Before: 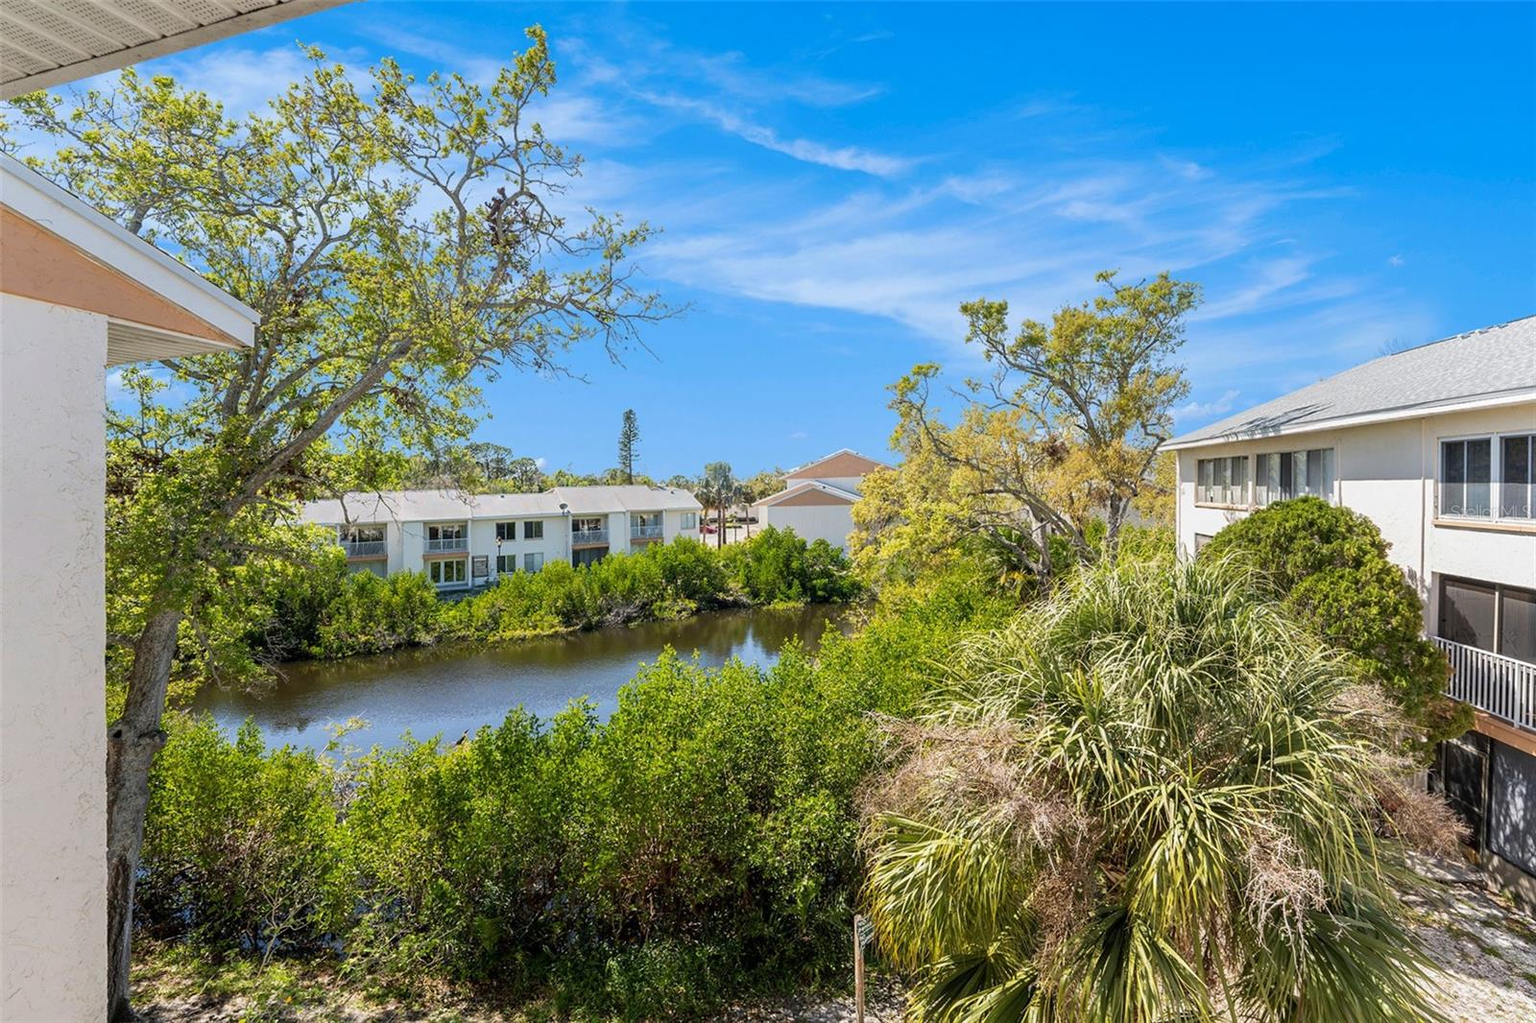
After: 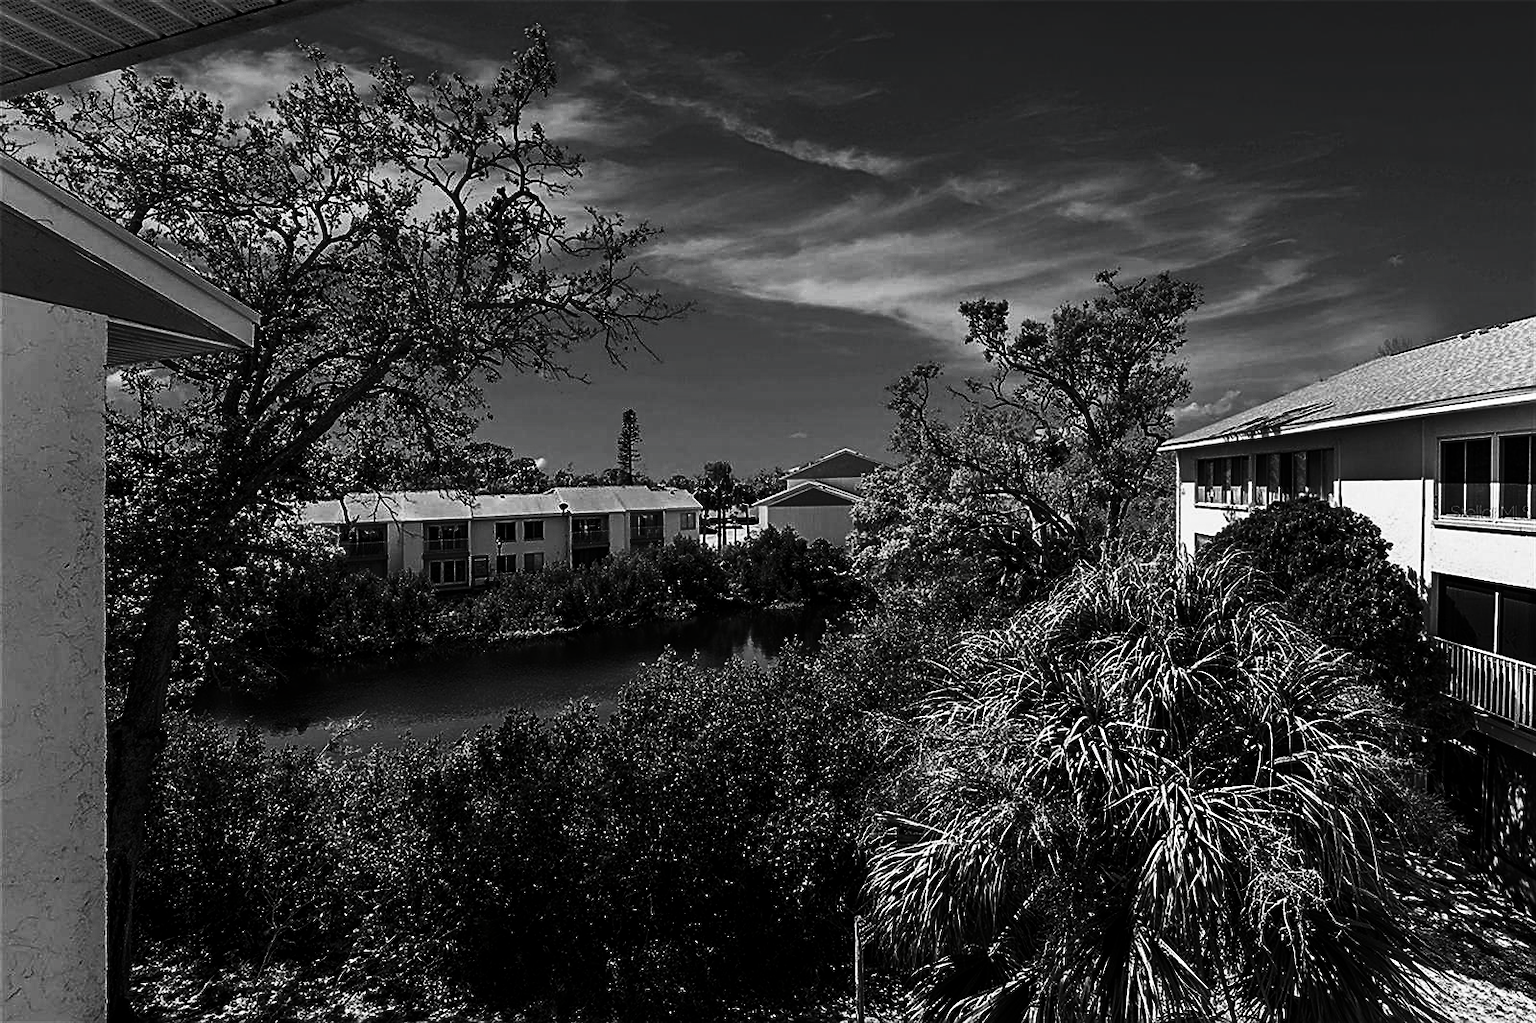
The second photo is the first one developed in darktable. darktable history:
contrast brightness saturation: contrast 0.018, brightness -0.998, saturation -0.984
sharpen: on, module defaults
tone curve: curves: ch0 [(0, 0) (0.187, 0.12) (0.384, 0.363) (0.577, 0.681) (0.735, 0.881) (0.864, 0.959) (1, 0.987)]; ch1 [(0, 0) (0.402, 0.36) (0.476, 0.466) (0.501, 0.501) (0.518, 0.514) (0.564, 0.614) (0.614, 0.664) (0.741, 0.829) (1, 1)]; ch2 [(0, 0) (0.429, 0.387) (0.483, 0.481) (0.503, 0.501) (0.522, 0.533) (0.564, 0.605) (0.615, 0.697) (0.702, 0.774) (1, 0.895)], color space Lab, linked channels, preserve colors none
